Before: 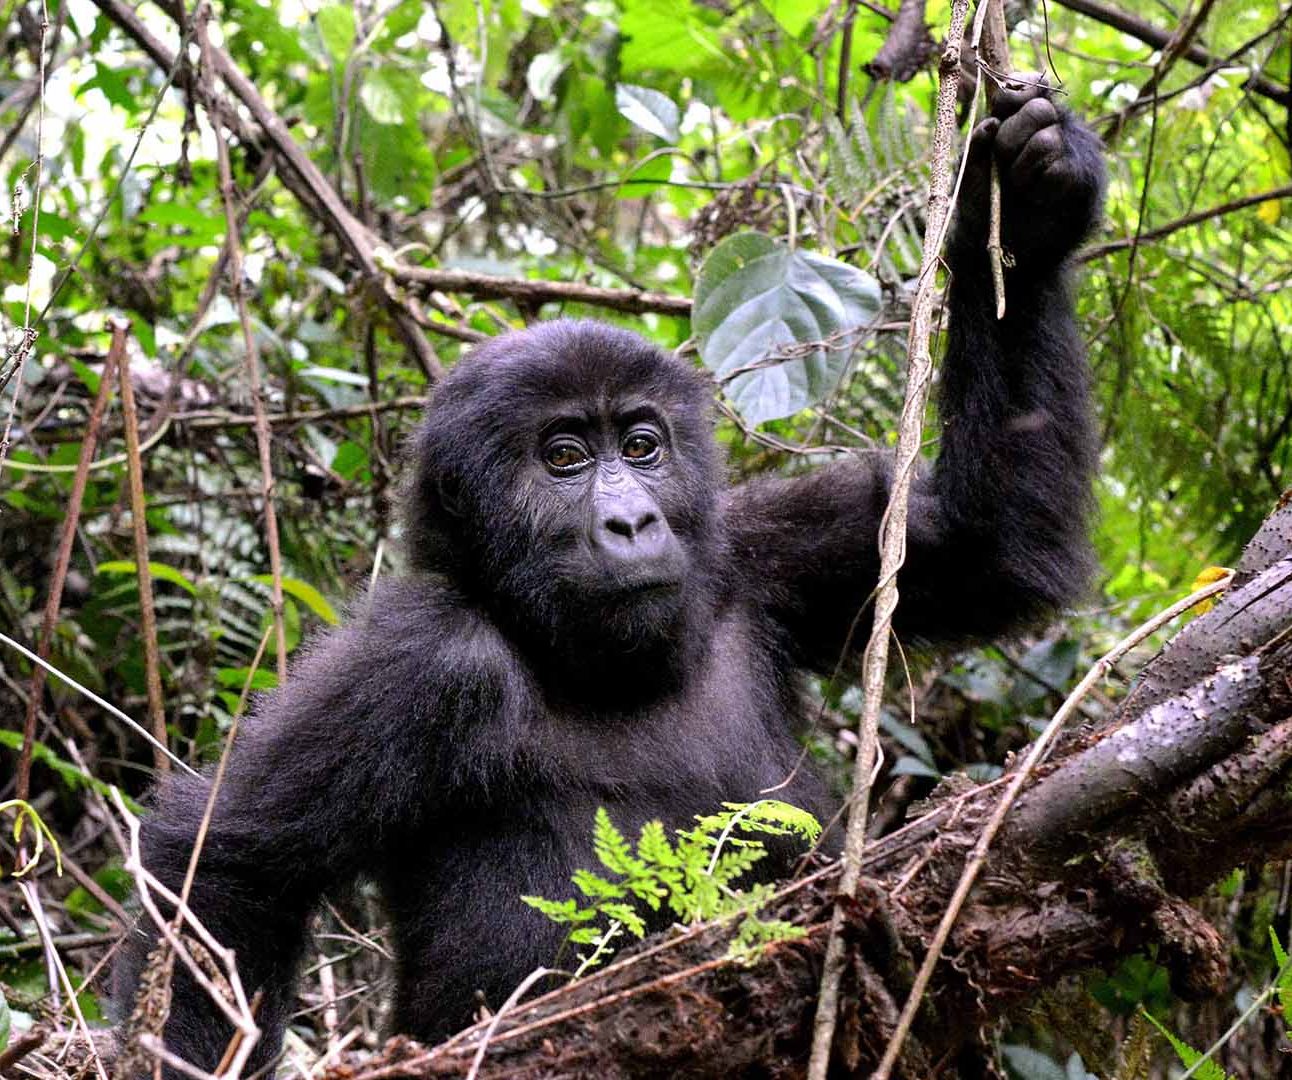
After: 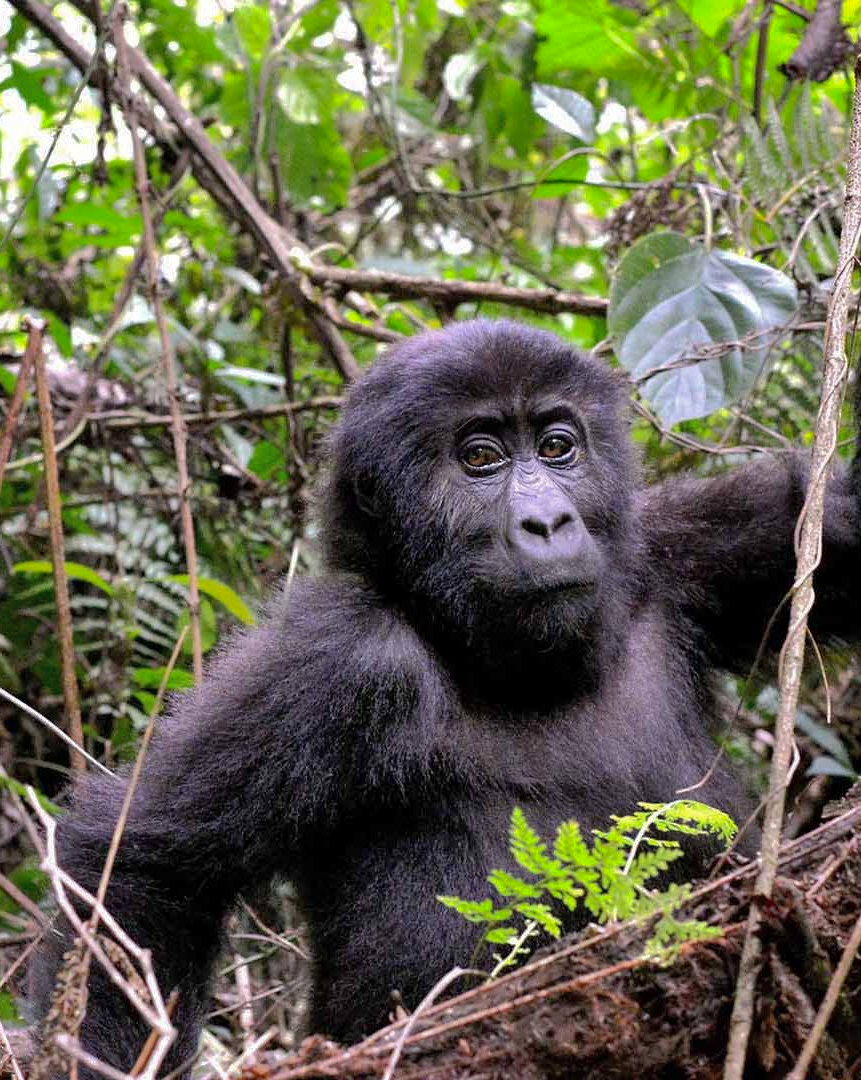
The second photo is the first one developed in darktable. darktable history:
shadows and highlights: shadows 40, highlights -60
crop and rotate: left 6.617%, right 26.717%
